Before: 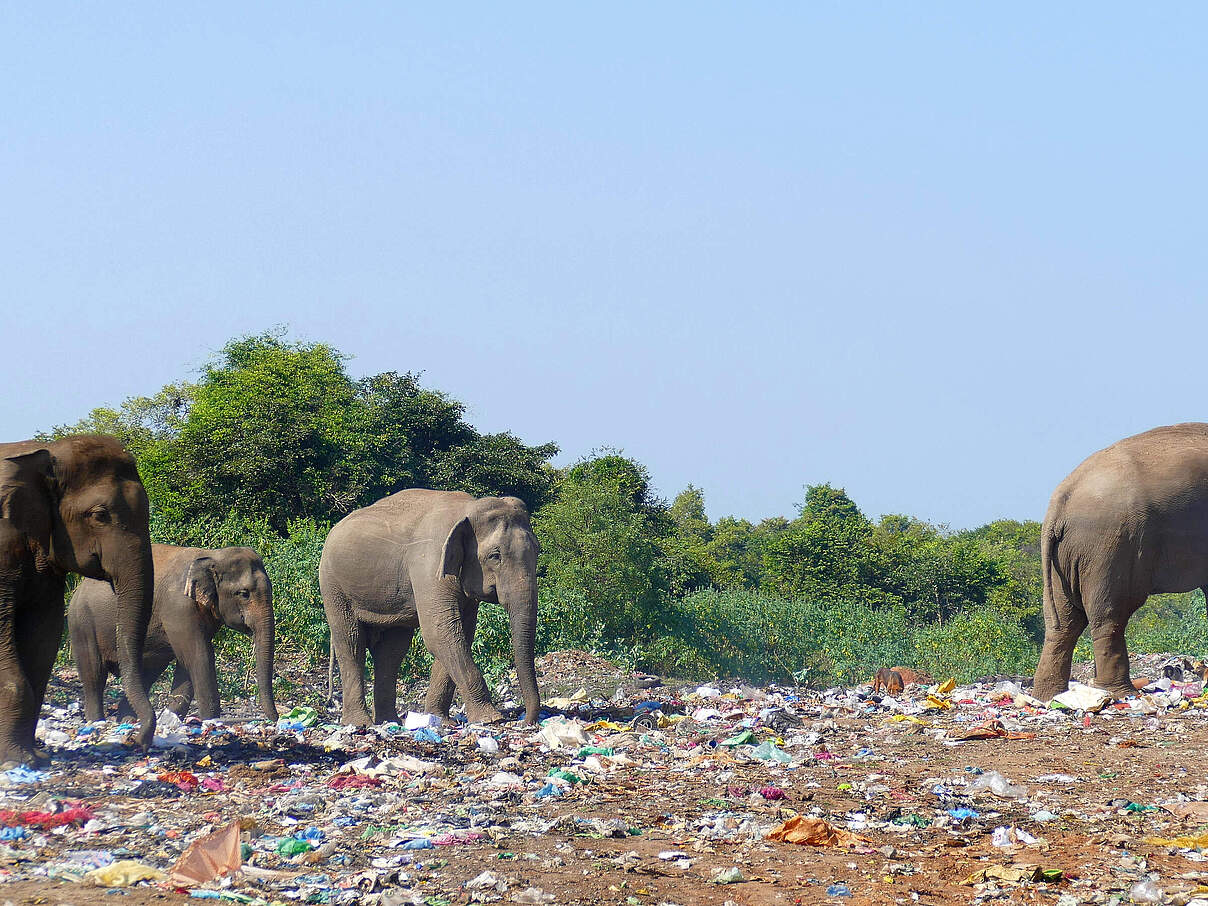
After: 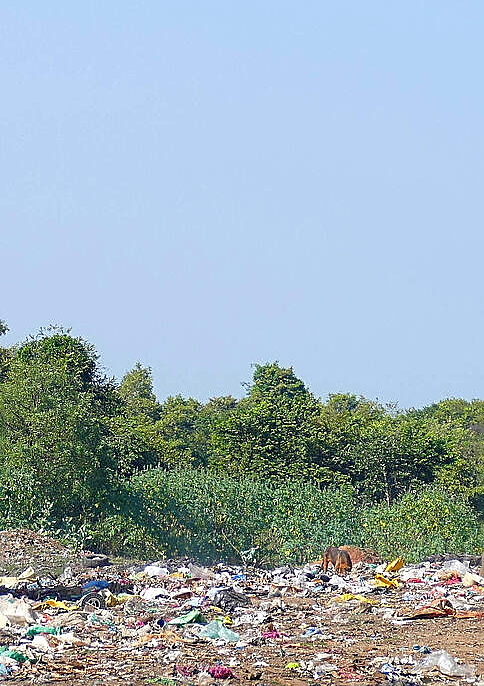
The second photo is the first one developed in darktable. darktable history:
crop: left 45.721%, top 13.393%, right 14.118%, bottom 10.01%
sharpen: on, module defaults
